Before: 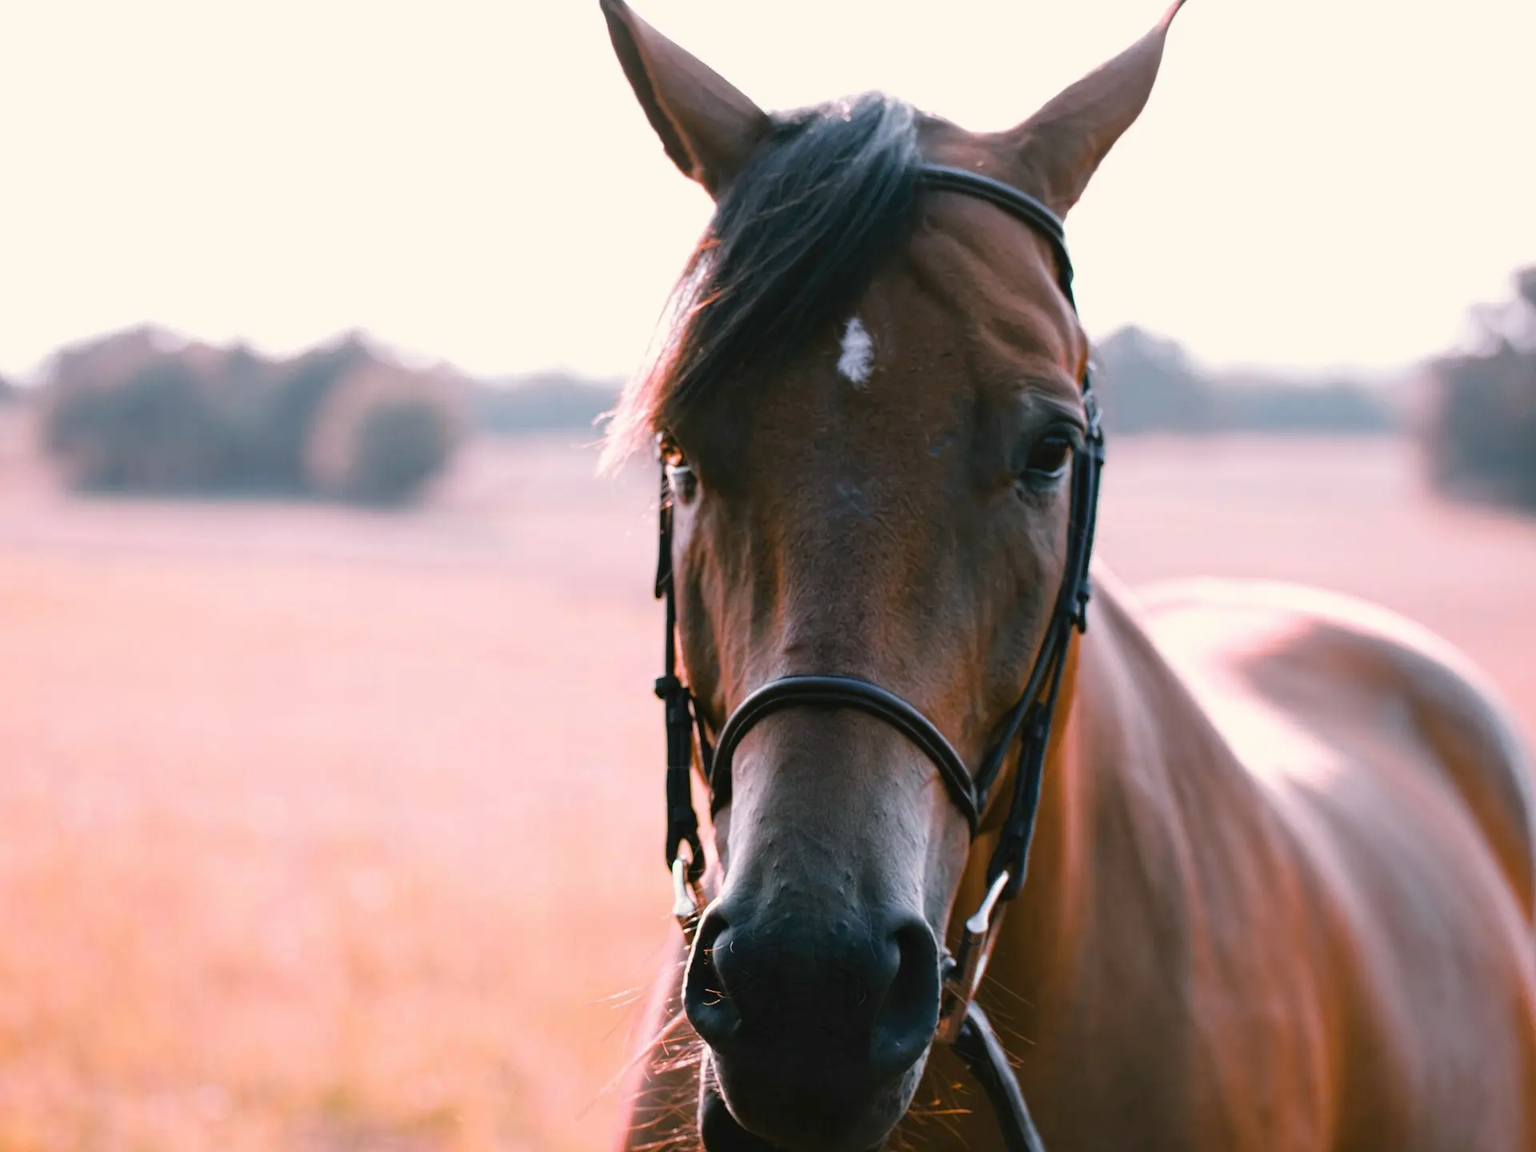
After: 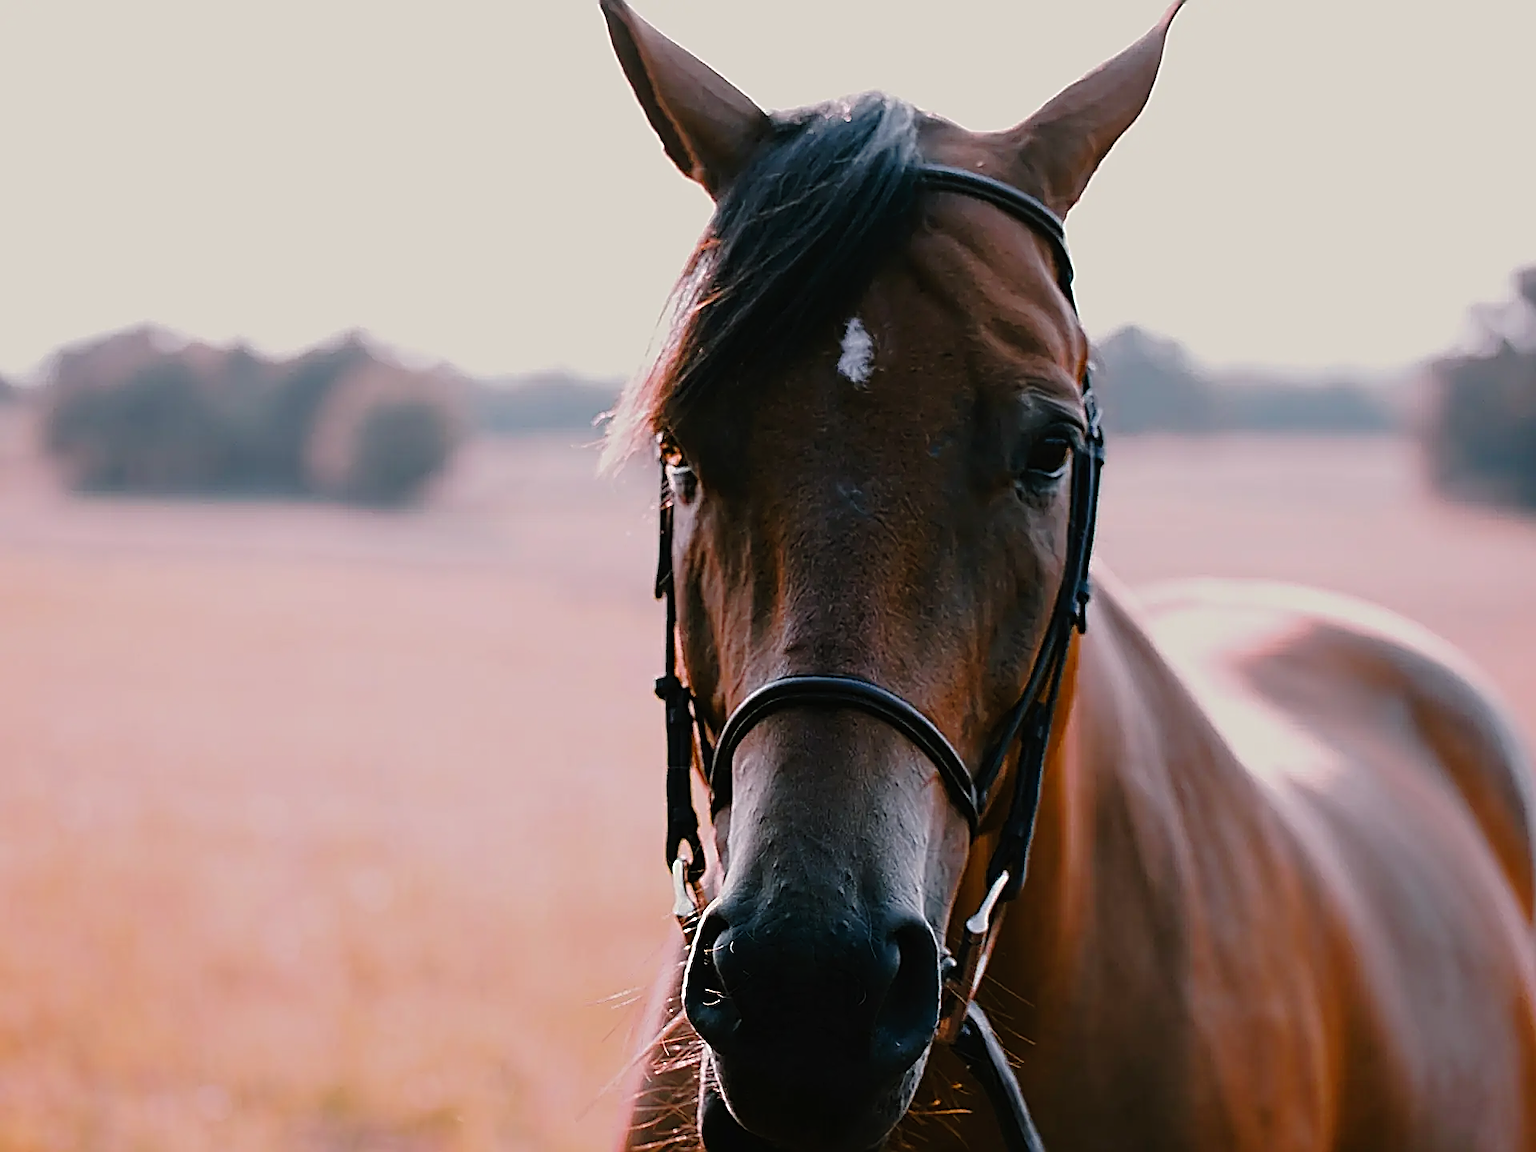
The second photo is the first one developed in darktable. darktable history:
exposure: exposure -0.401 EV, compensate highlight preservation false
tone curve: curves: ch0 [(0, 0) (0.003, 0.008) (0.011, 0.01) (0.025, 0.012) (0.044, 0.023) (0.069, 0.033) (0.1, 0.046) (0.136, 0.075) (0.177, 0.116) (0.224, 0.171) (0.277, 0.235) (0.335, 0.312) (0.399, 0.397) (0.468, 0.466) (0.543, 0.54) (0.623, 0.62) (0.709, 0.701) (0.801, 0.782) (0.898, 0.877) (1, 1)], preserve colors none
sharpen: amount 1.995
